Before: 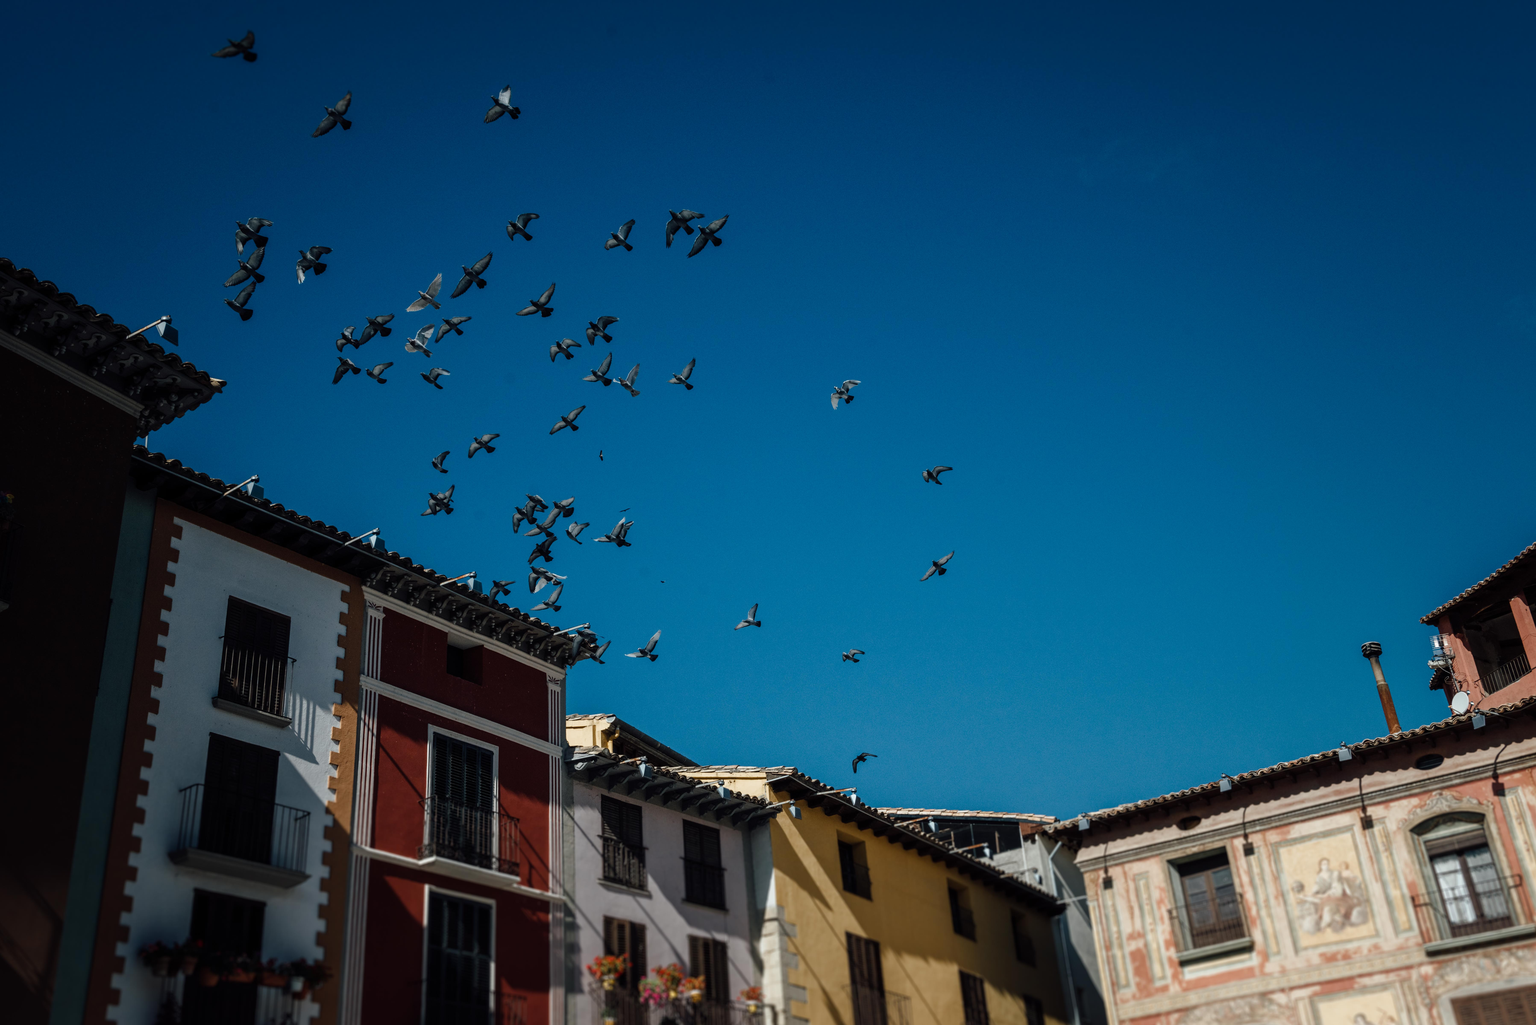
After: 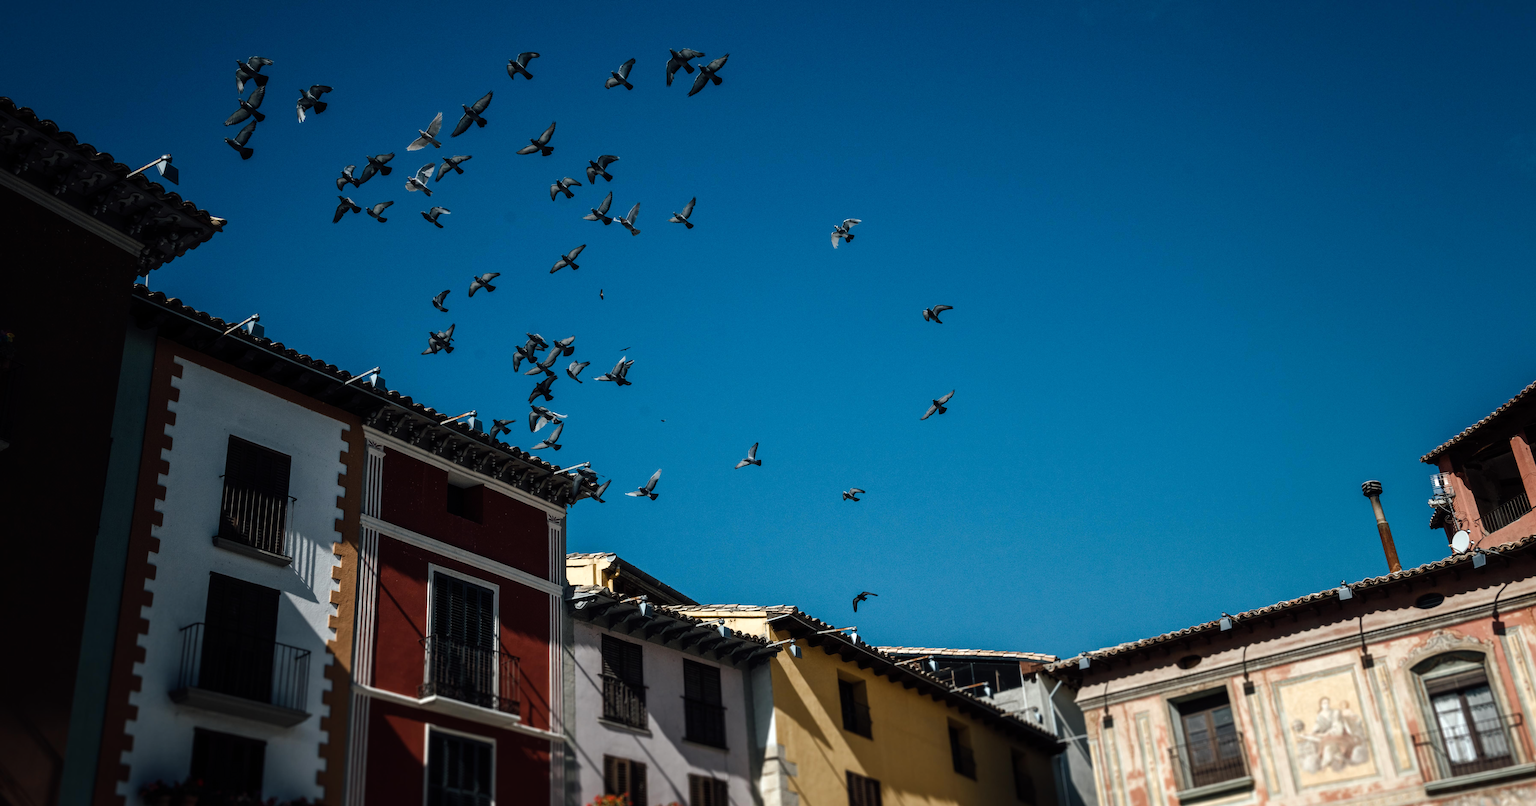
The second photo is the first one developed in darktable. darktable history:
crop and rotate: top 15.774%, bottom 5.506%
tone equalizer: -8 EV -0.417 EV, -7 EV -0.389 EV, -6 EV -0.333 EV, -5 EV -0.222 EV, -3 EV 0.222 EV, -2 EV 0.333 EV, -1 EV 0.389 EV, +0 EV 0.417 EV, edges refinement/feathering 500, mask exposure compensation -1.57 EV, preserve details no
